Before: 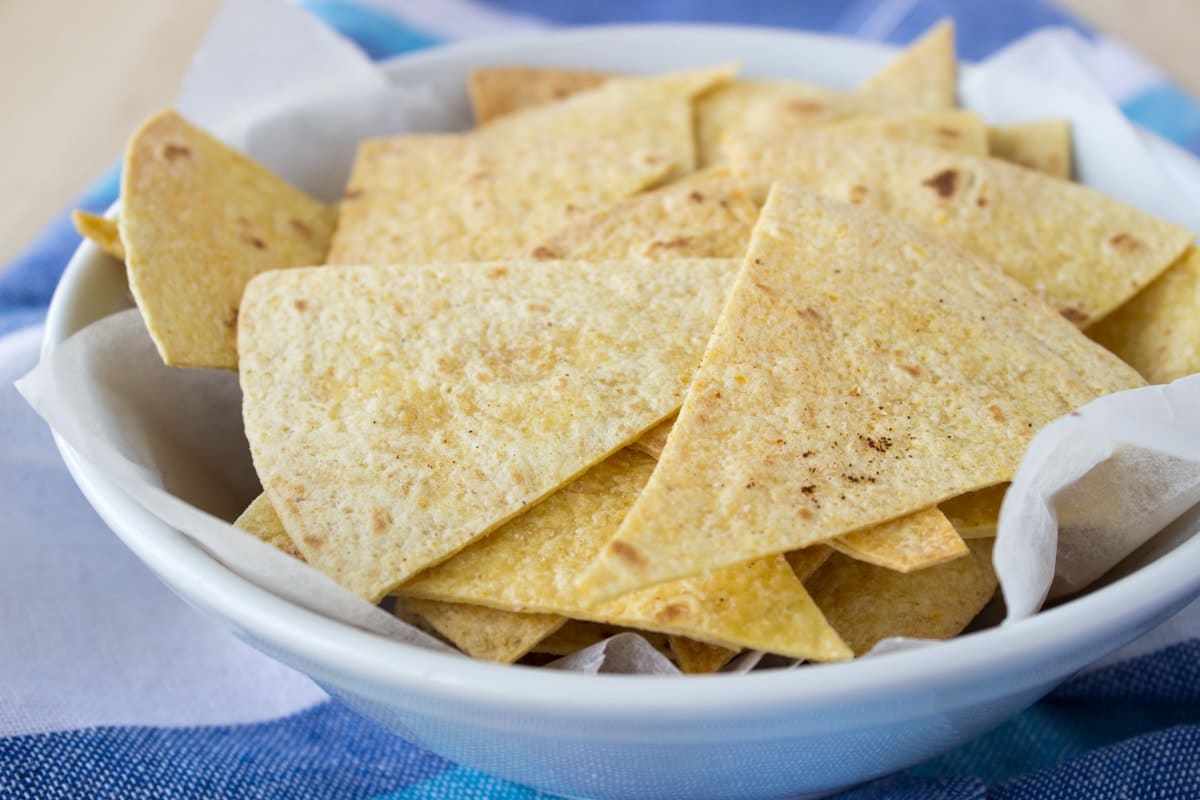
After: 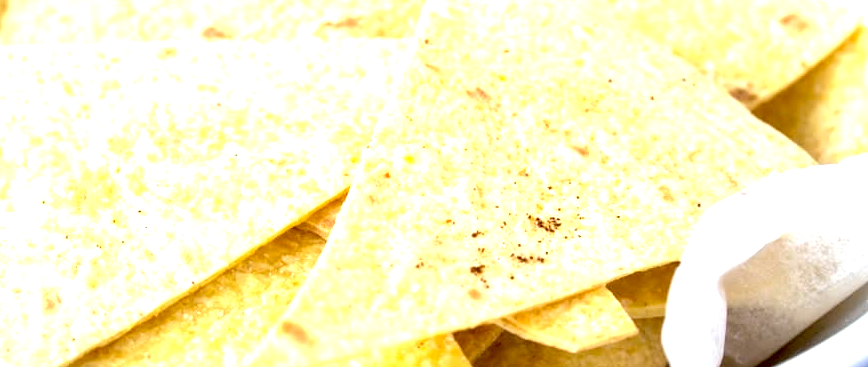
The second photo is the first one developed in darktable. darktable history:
exposure: black level correction 0.009, exposure 1.419 EV, compensate highlight preservation false
crop and rotate: left 27.633%, top 27.589%, bottom 26.459%
